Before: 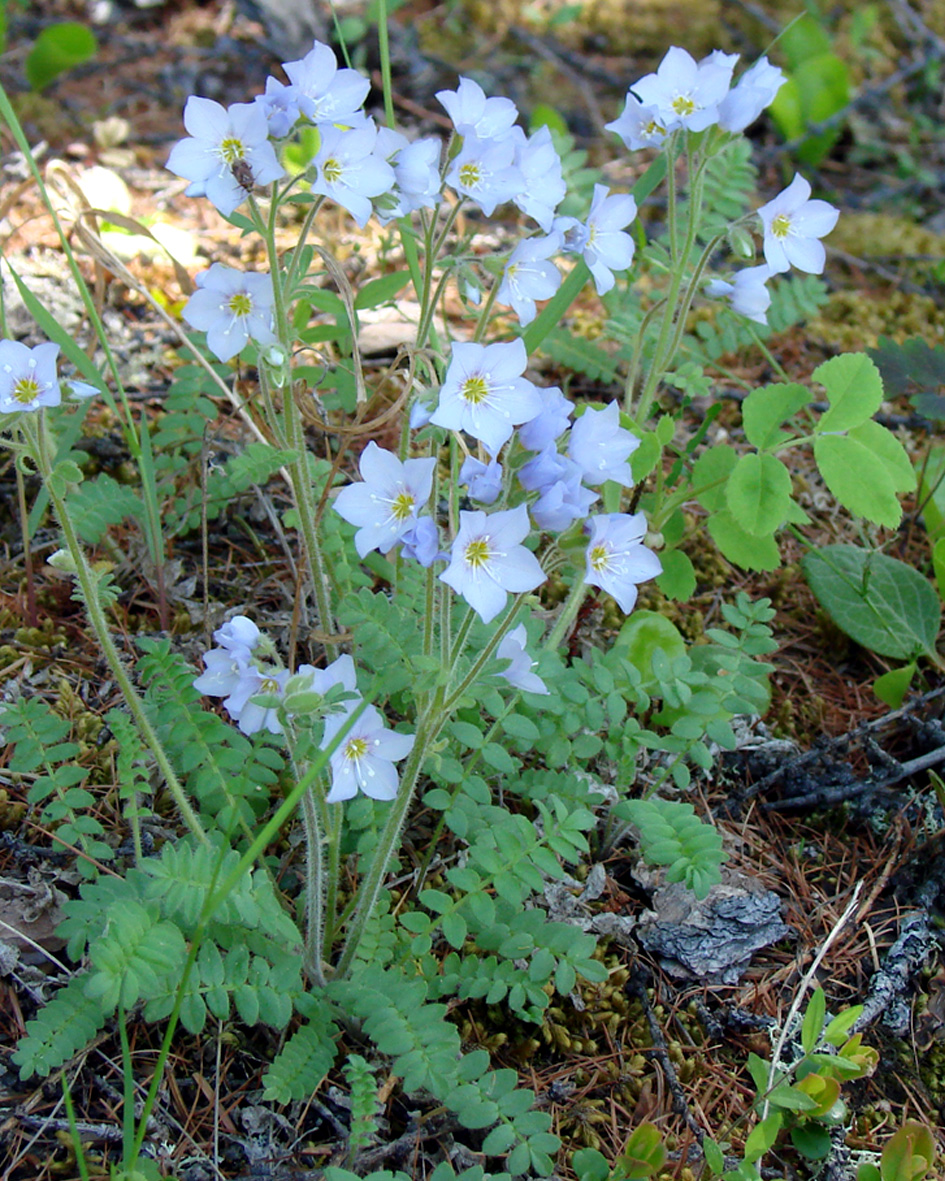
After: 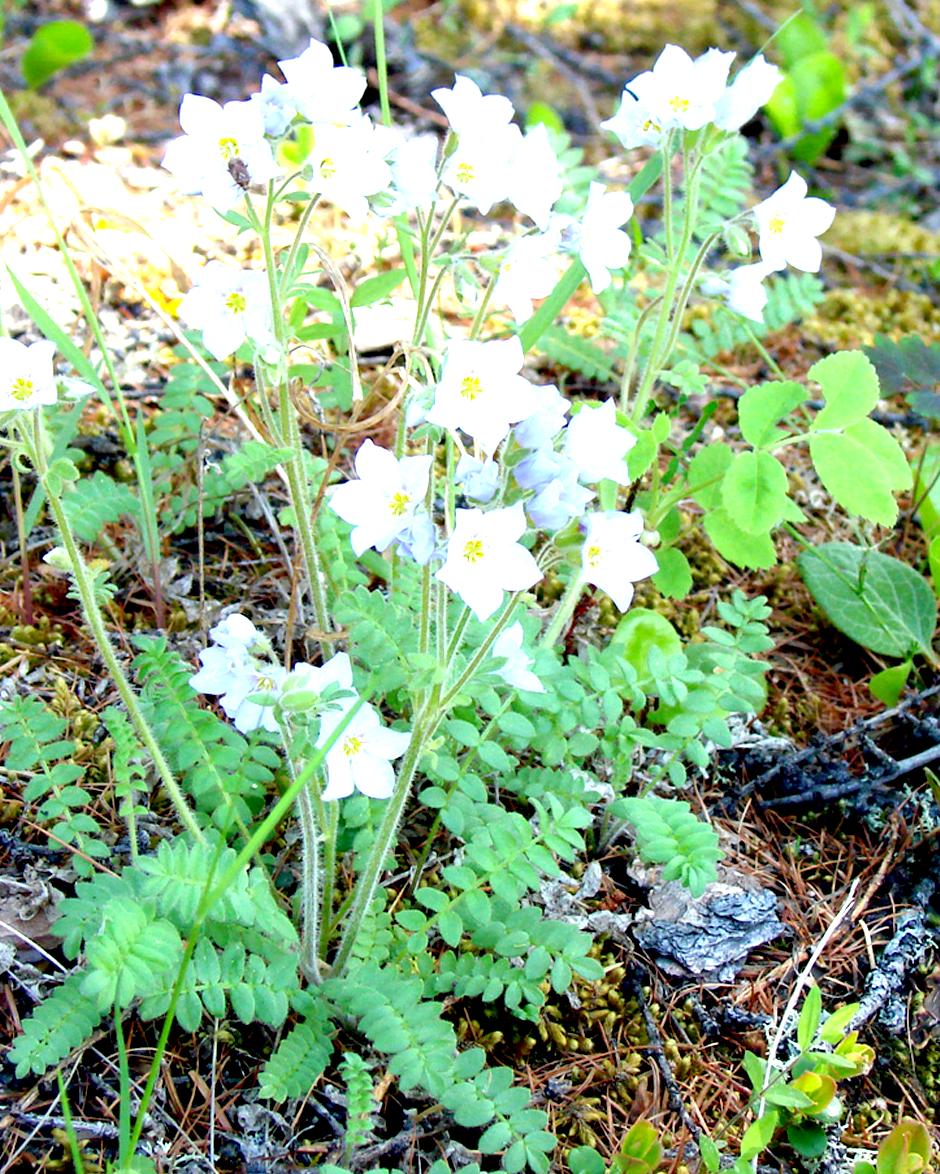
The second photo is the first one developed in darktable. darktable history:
exposure: black level correction 0.009, exposure 1.415 EV, compensate highlight preservation false
crop and rotate: left 0.476%, top 0.183%, bottom 0.352%
